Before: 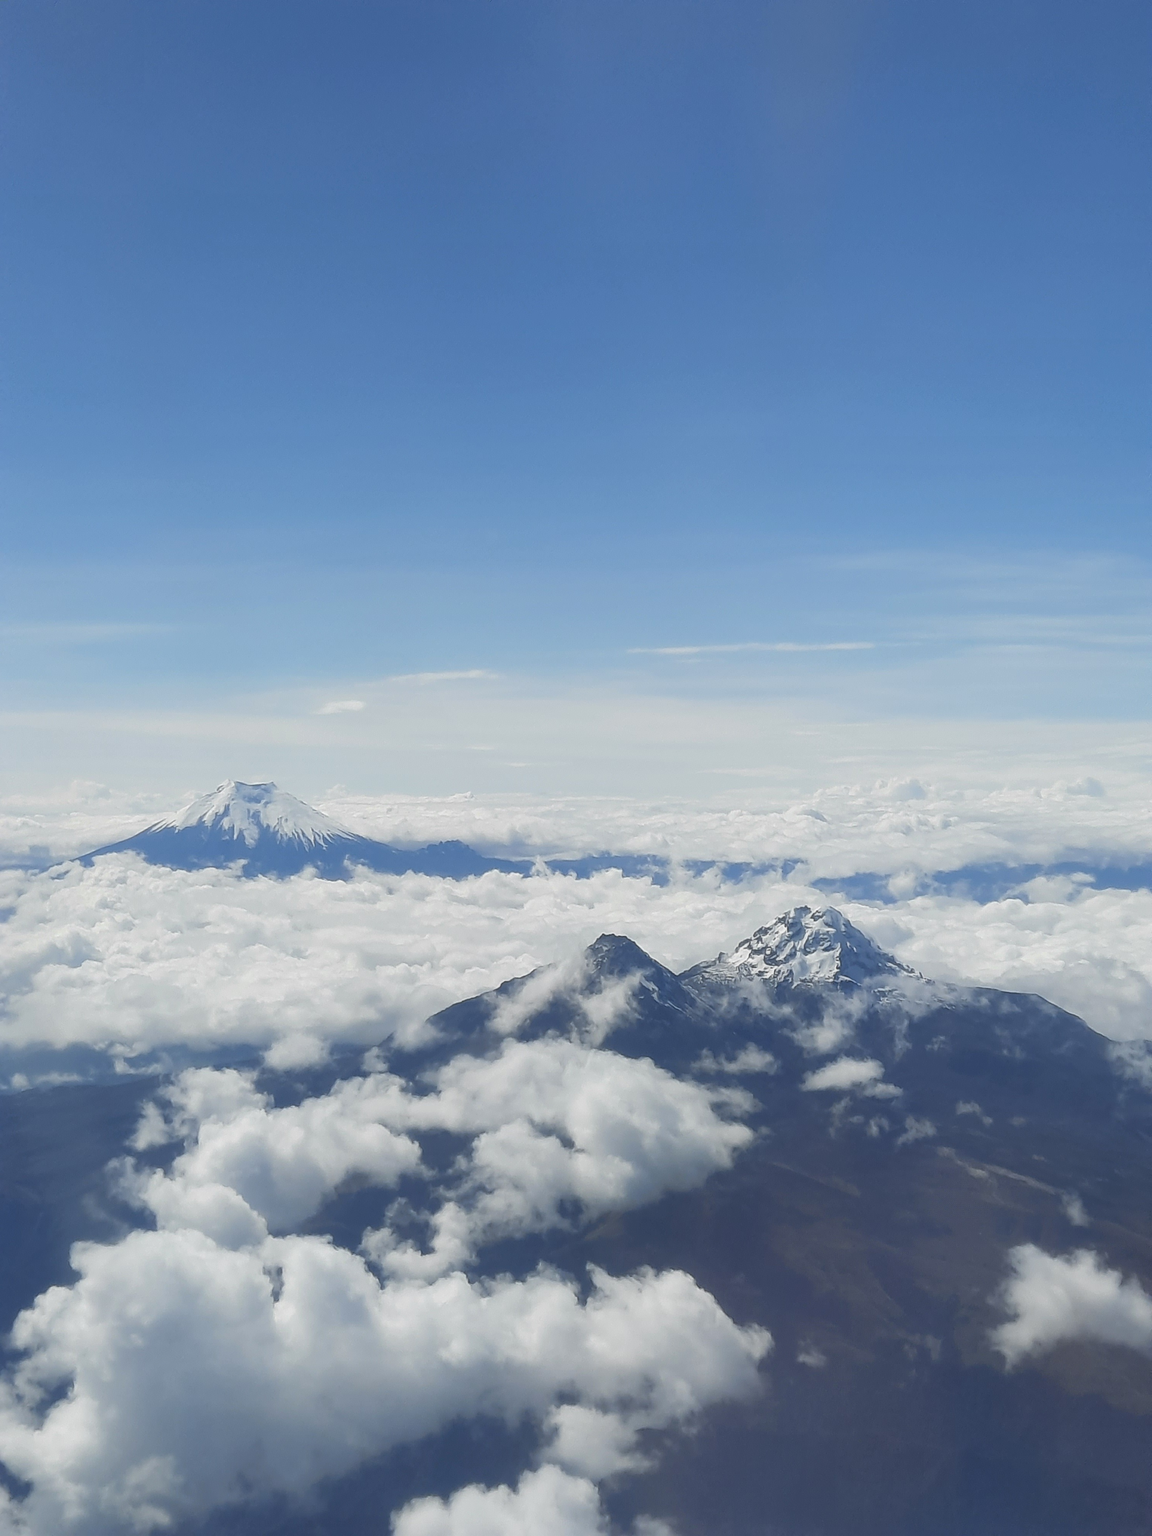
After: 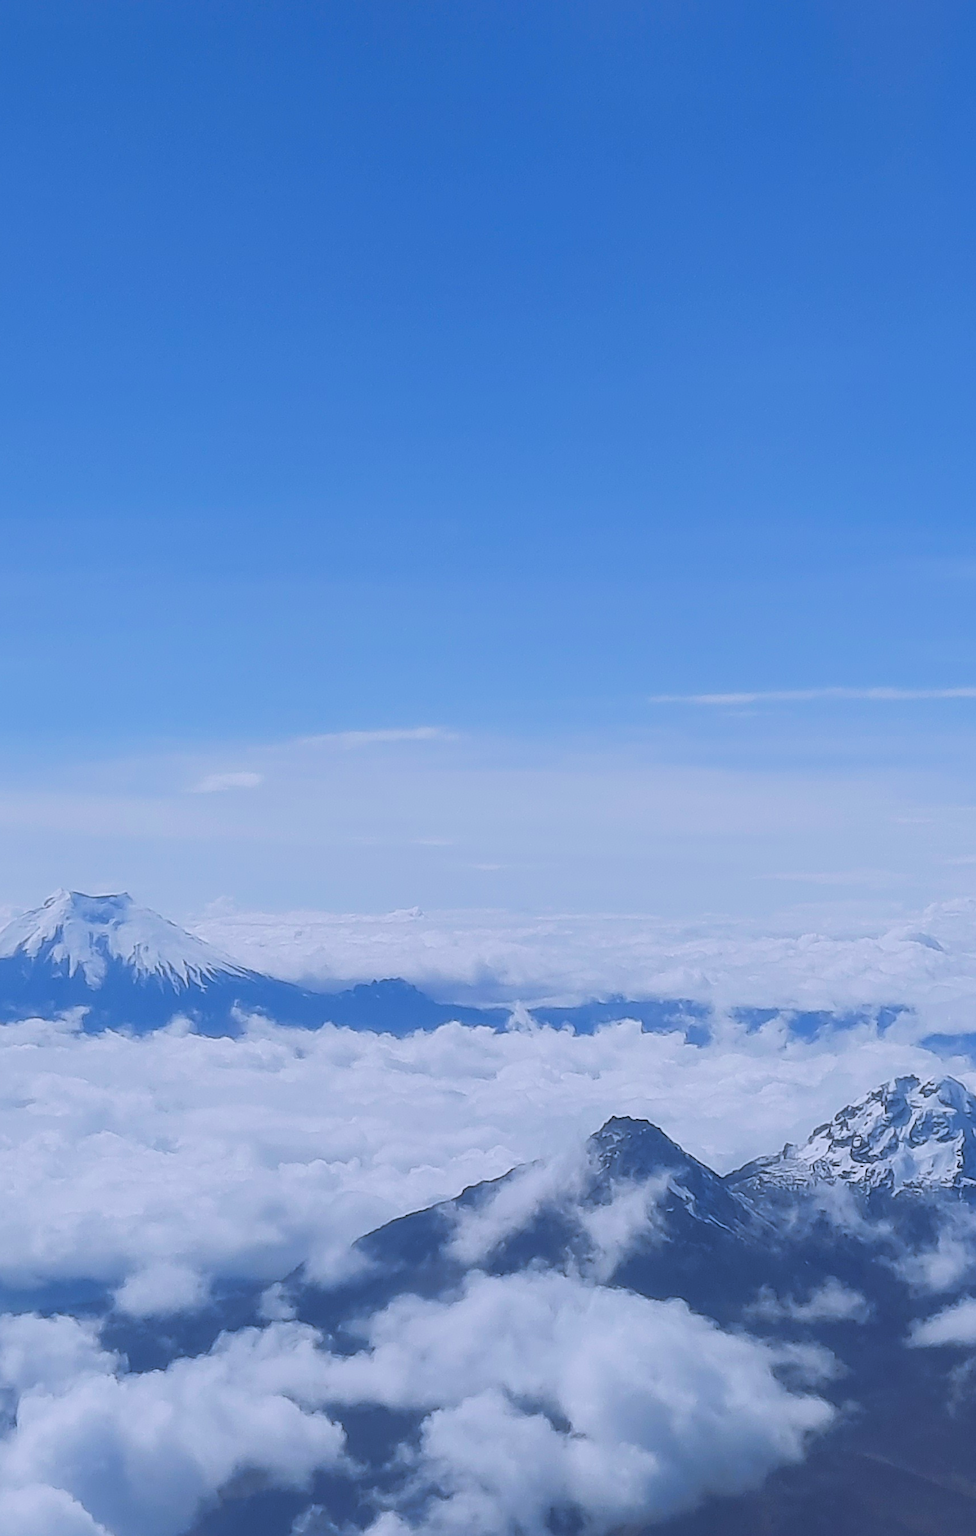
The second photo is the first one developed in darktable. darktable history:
tone curve: curves: ch0 [(0, 0.042) (0.129, 0.18) (0.501, 0.497) (1, 1)], preserve colors none
exposure: compensate highlight preservation false
crop: left 16.258%, top 11.503%, right 26.196%, bottom 20.644%
sharpen: on, module defaults
color calibration: illuminant custom, x 0.373, y 0.388, temperature 4246.28 K
filmic rgb: black relative exposure -7.78 EV, white relative exposure 4.4 EV, target black luminance 0%, hardness 3.76, latitude 50.57%, contrast 1.075, highlights saturation mix 9.65%, shadows ↔ highlights balance -0.252%
color balance rgb: shadows lift › chroma 0.661%, shadows lift › hue 112.68°, global offset › luminance -0.475%, linear chroma grading › global chroma 8.848%, perceptual saturation grading › global saturation 0.312%, global vibrance 24.069%
velvia: strength 17.68%
